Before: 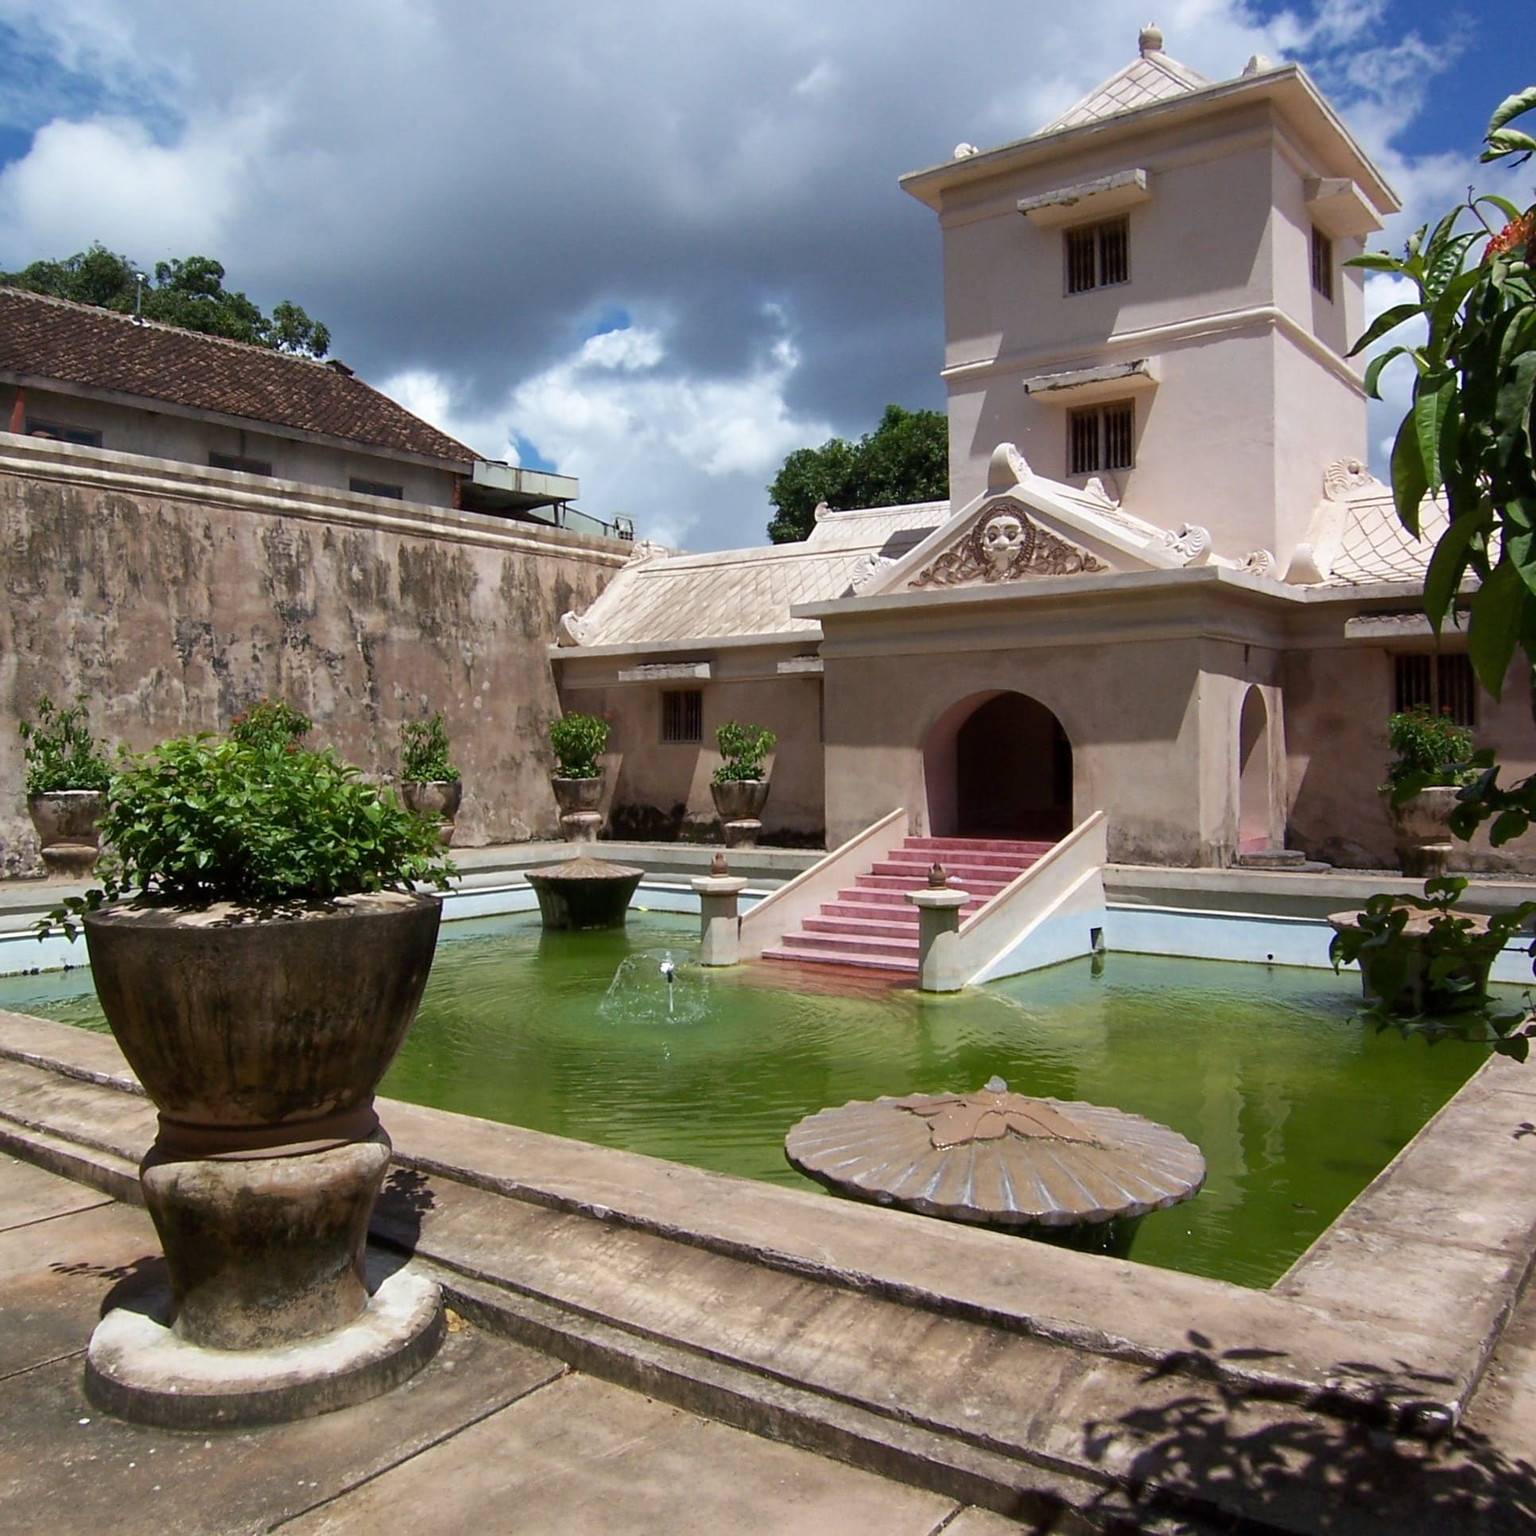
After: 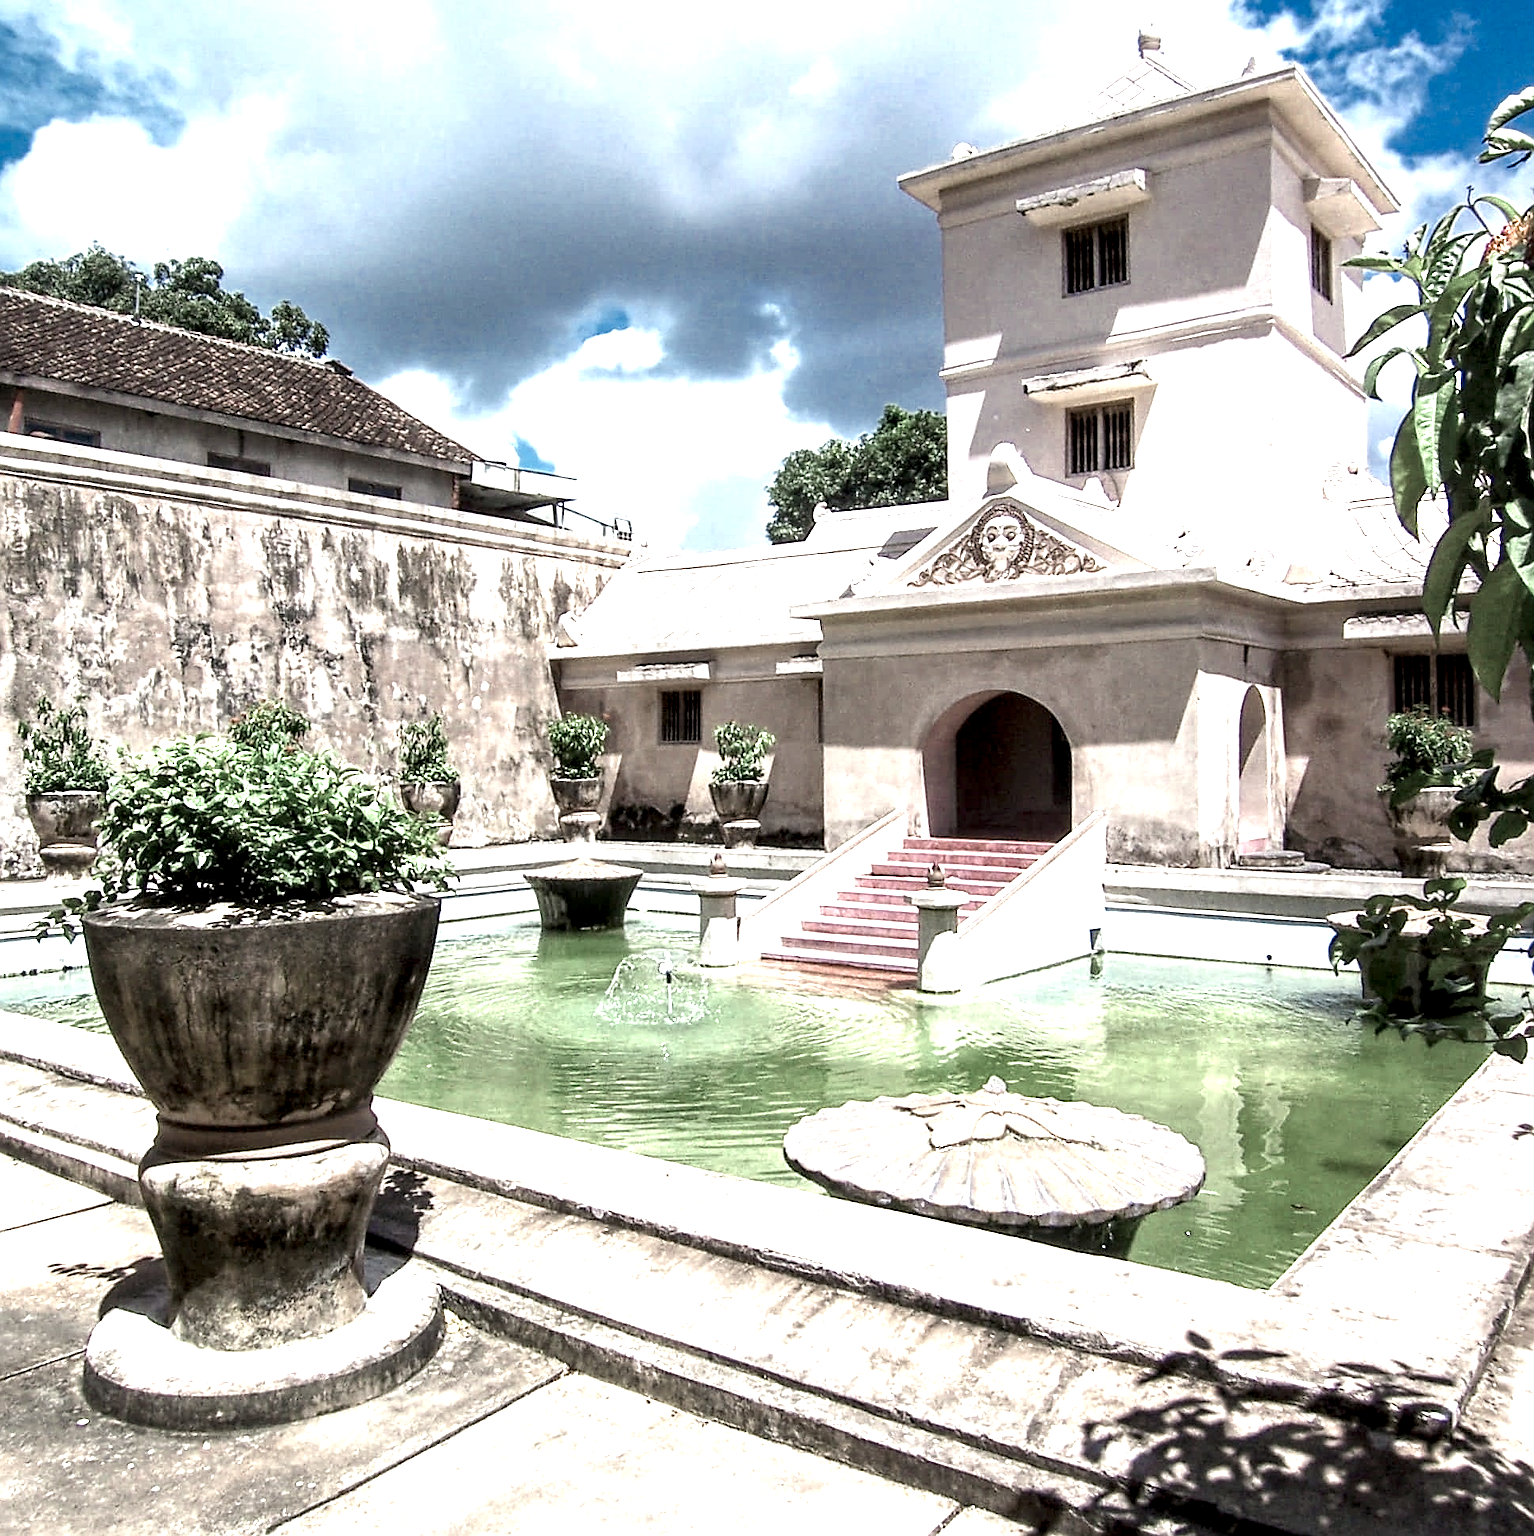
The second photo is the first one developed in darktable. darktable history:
local contrast: highlights 65%, shadows 54%, detail 169%, midtone range 0.514
color zones: curves: ch0 [(0.25, 0.667) (0.758, 0.368)]; ch1 [(0.215, 0.245) (0.761, 0.373)]; ch2 [(0.247, 0.554) (0.761, 0.436)]
exposure: black level correction 0, exposure 1.388 EV, compensate exposure bias true, compensate highlight preservation false
sharpen: on, module defaults
crop and rotate: left 0.126%
